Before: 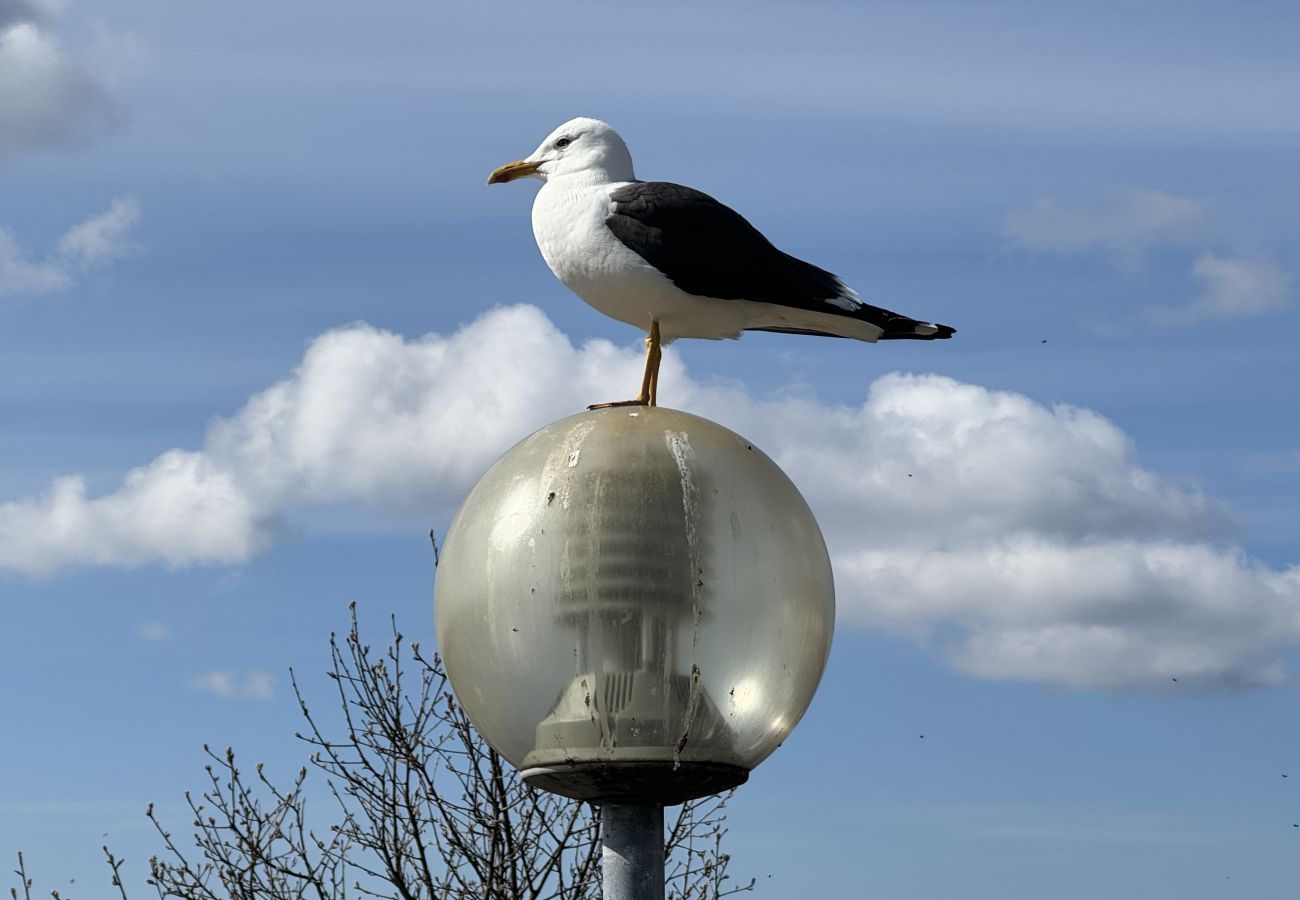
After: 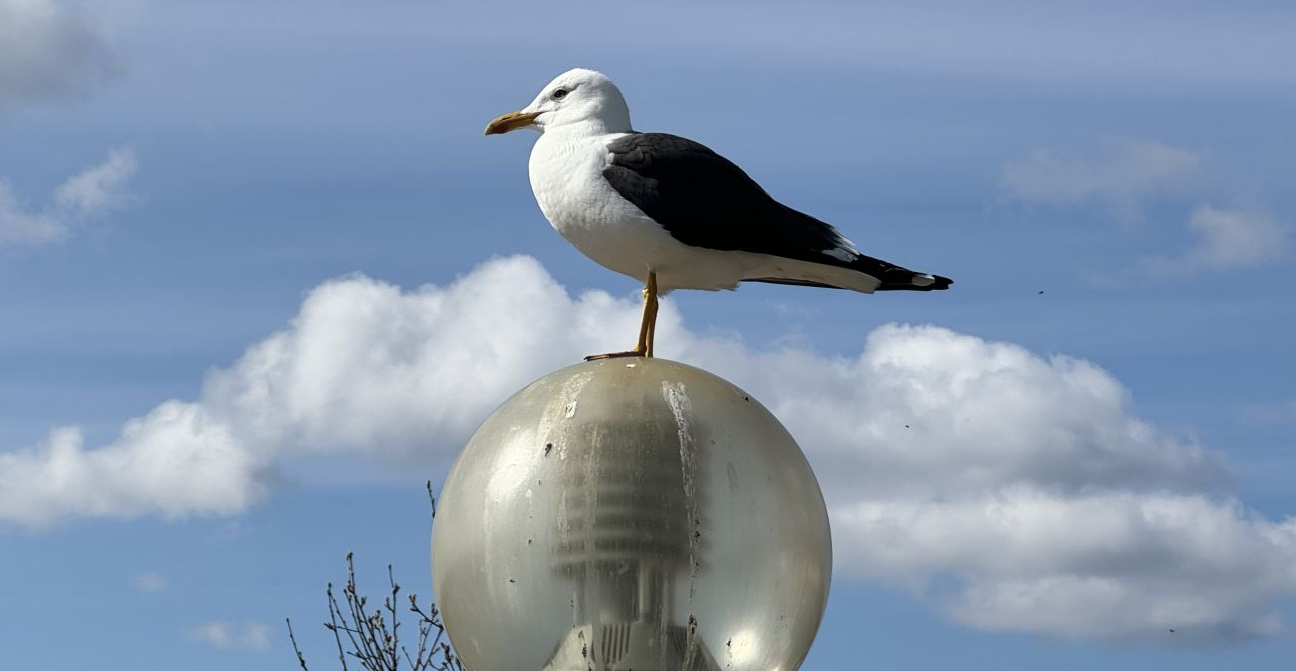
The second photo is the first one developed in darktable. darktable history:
crop: left 0.306%, top 5.492%, bottom 19.906%
